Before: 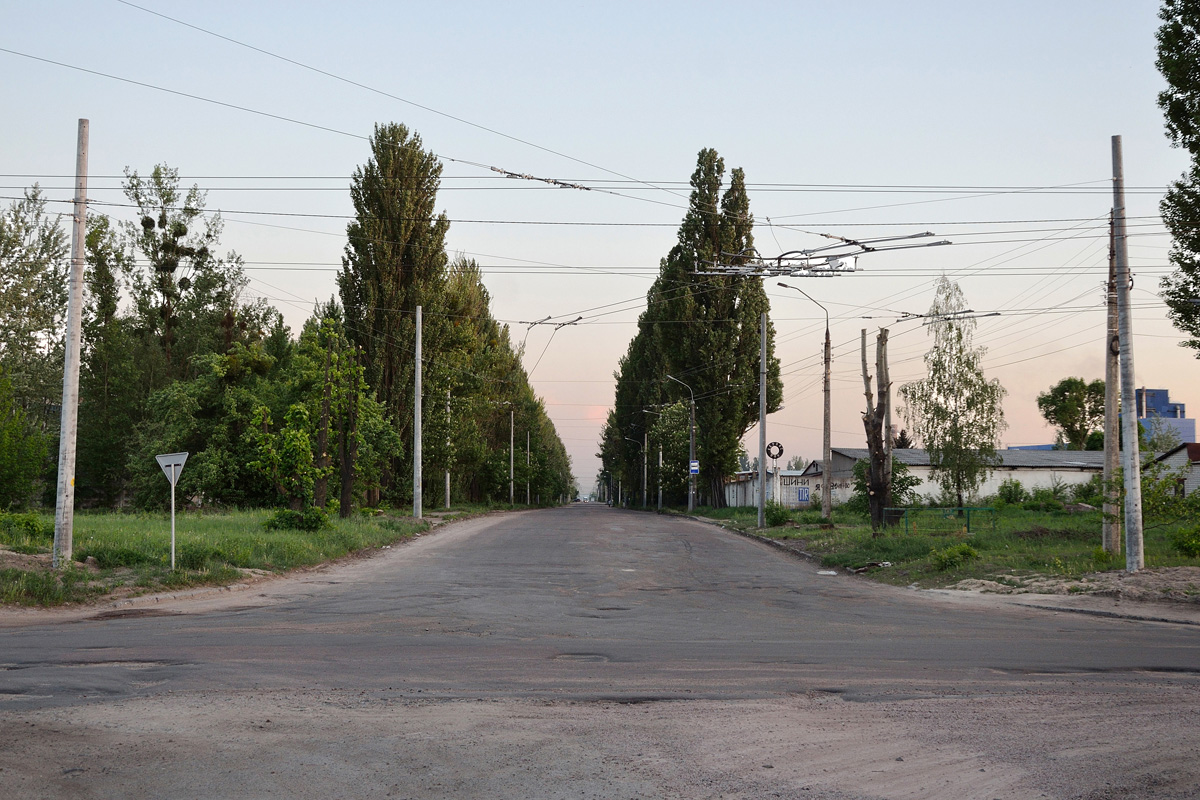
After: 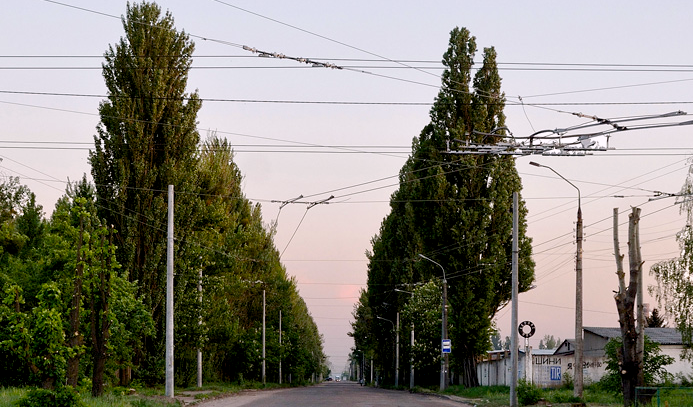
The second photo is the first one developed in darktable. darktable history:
crop: left 20.696%, top 15.21%, right 21.483%, bottom 33.864%
color balance rgb: highlights gain › chroma 1.481%, highlights gain › hue 306.82°, global offset › luminance -0.898%, perceptual saturation grading › global saturation 20%, perceptual saturation grading › highlights -24.942%, perceptual saturation grading › shadows 24.124%
